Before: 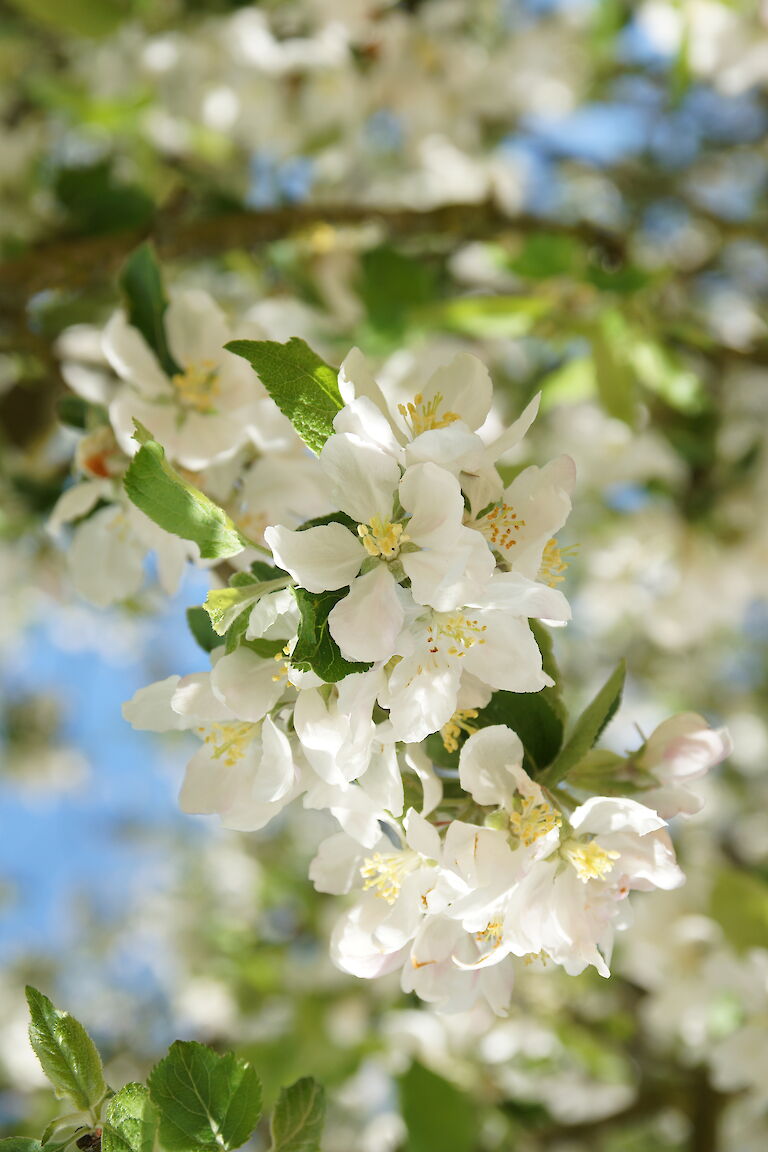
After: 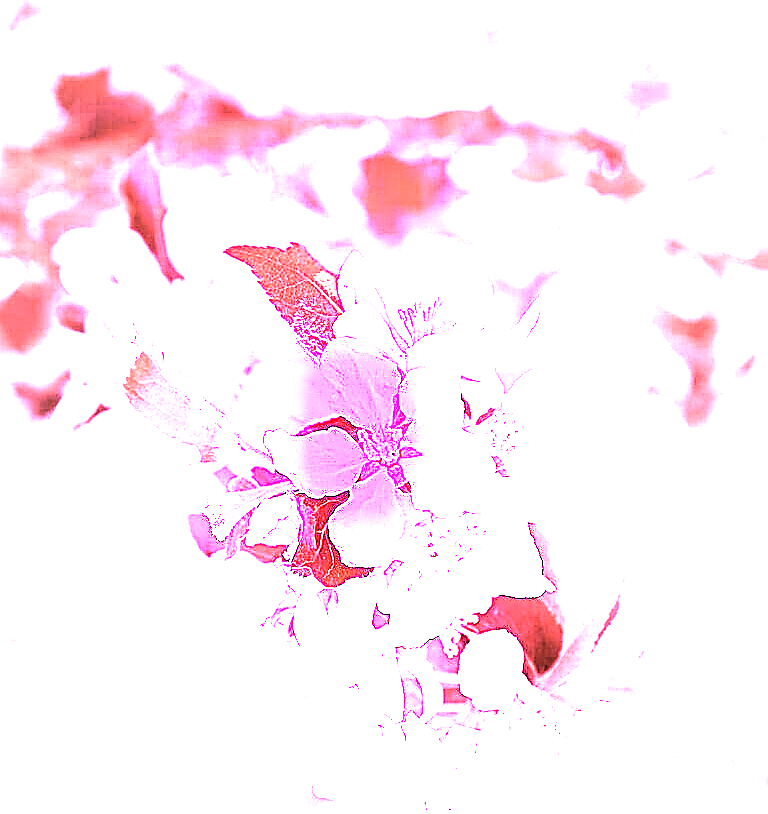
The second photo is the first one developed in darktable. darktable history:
crop and rotate: top 8.293%, bottom 20.996%
sharpen: radius 1.4, amount 1.25, threshold 0.7
vignetting: fall-off start 18.21%, fall-off radius 137.95%, brightness -0.207, center (-0.078, 0.066), width/height ratio 0.62, shape 0.59
white balance: red 8, blue 8
